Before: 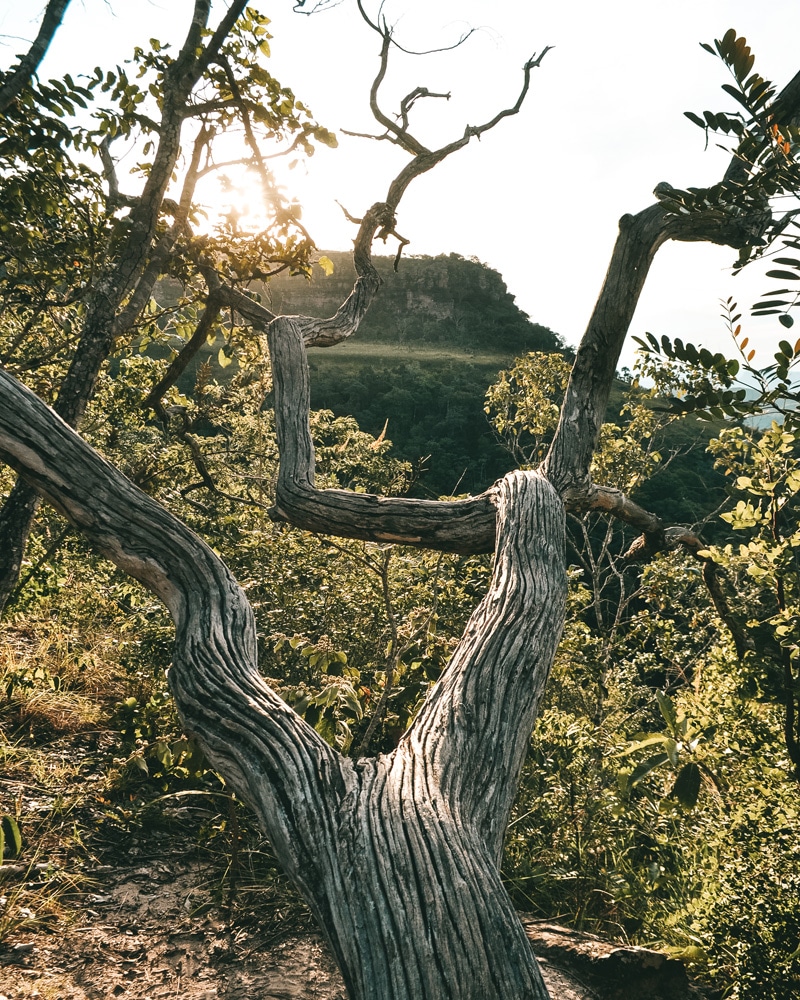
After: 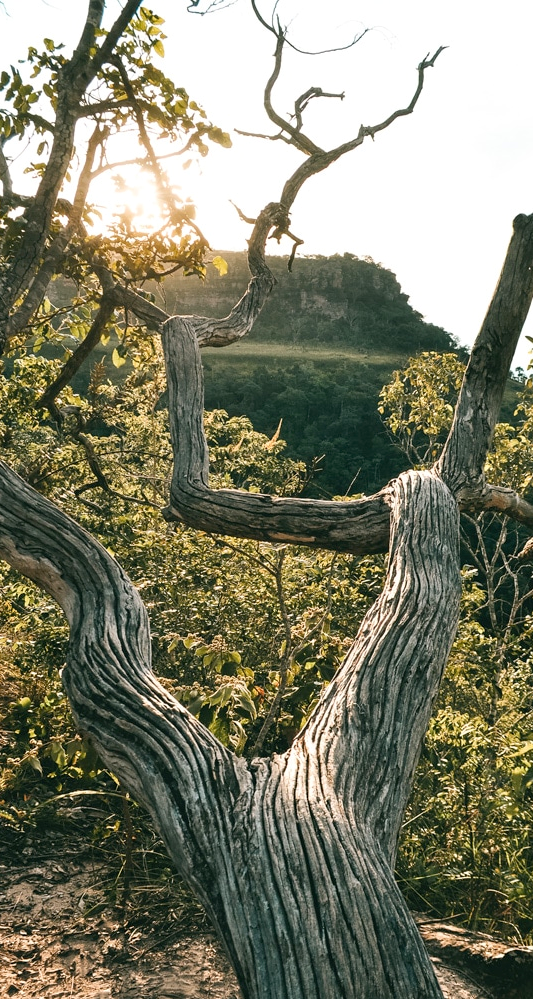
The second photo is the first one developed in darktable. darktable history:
crop and rotate: left 13.409%, right 19.924%
exposure: black level correction 0.004, exposure 0.014 EV, compensate highlight preservation false
contrast brightness saturation: contrast 0.03, brightness 0.06, saturation 0.13
